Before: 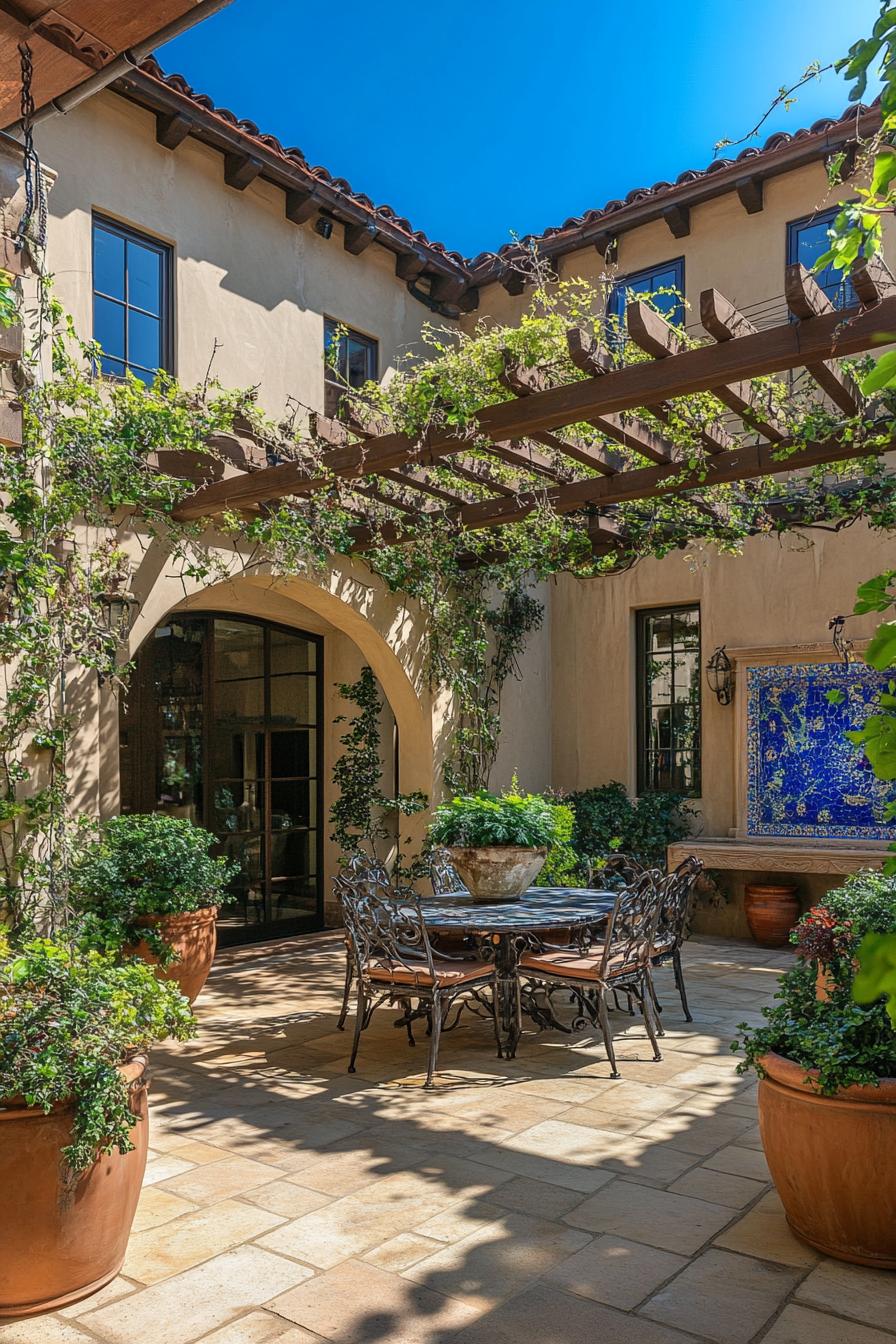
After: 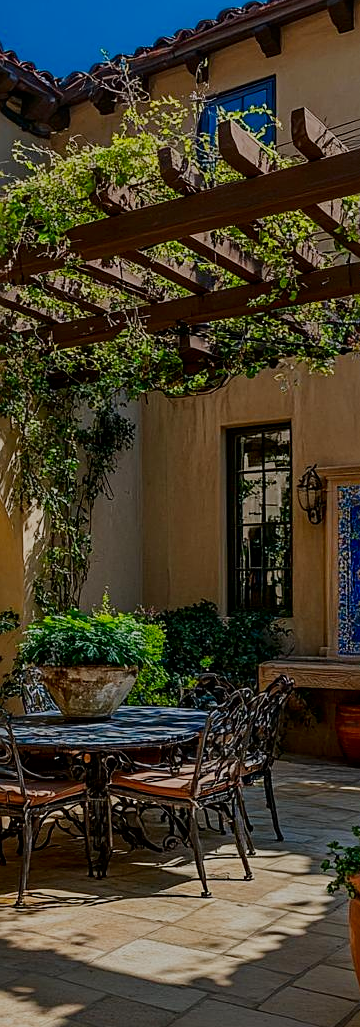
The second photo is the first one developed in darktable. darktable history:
contrast brightness saturation: brightness -0.249, saturation 0.203
sharpen: on, module defaults
filmic rgb: black relative exposure -7.48 EV, white relative exposure 4.88 EV, hardness 3.39
crop: left 45.716%, top 13.5%, right 14.045%, bottom 10.053%
